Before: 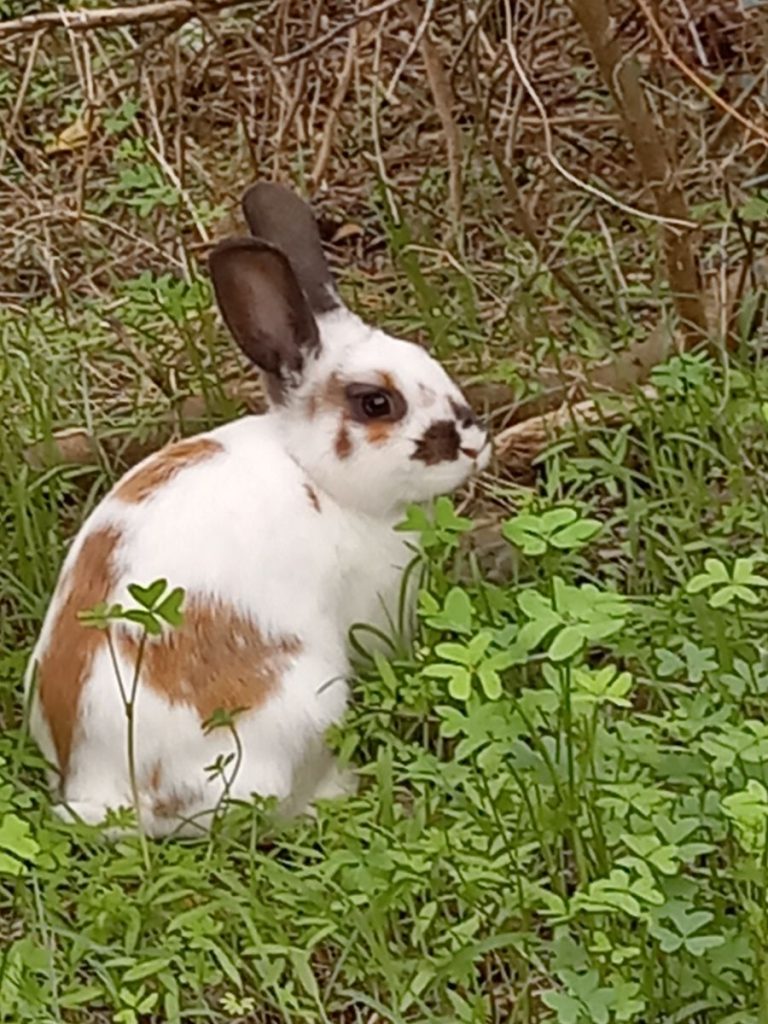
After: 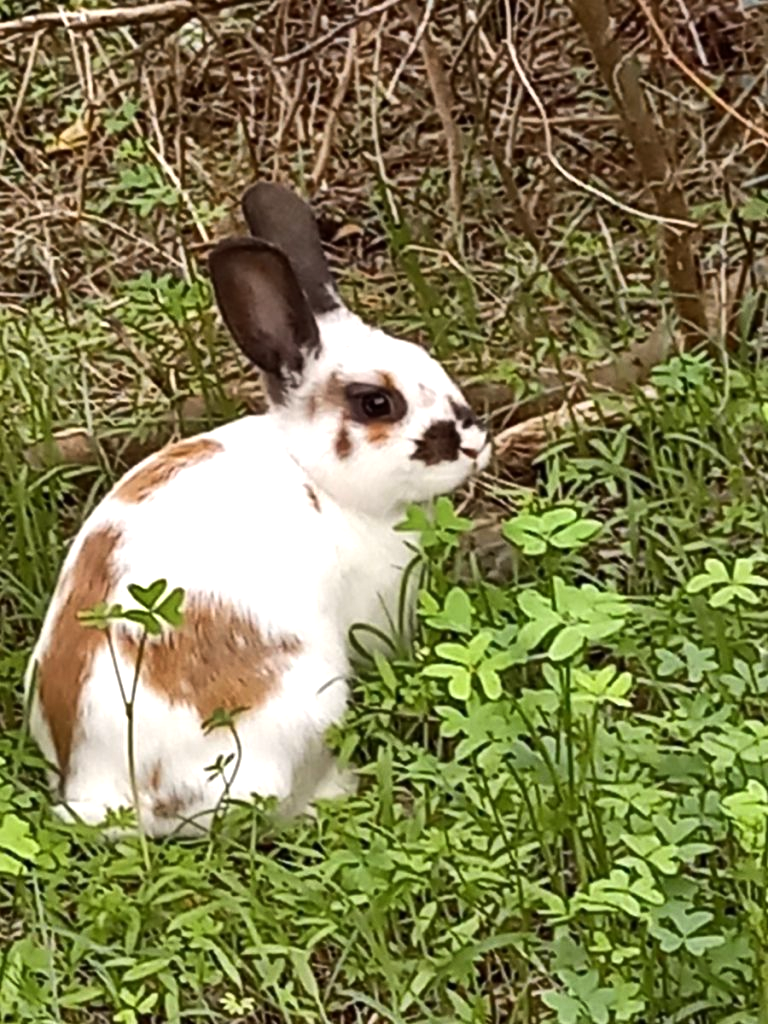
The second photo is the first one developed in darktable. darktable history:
tone equalizer: -8 EV -0.725 EV, -7 EV -0.684 EV, -6 EV -0.561 EV, -5 EV -0.411 EV, -3 EV 0.391 EV, -2 EV 0.6 EV, -1 EV 0.674 EV, +0 EV 0.74 EV, edges refinement/feathering 500, mask exposure compensation -1.57 EV, preserve details no
